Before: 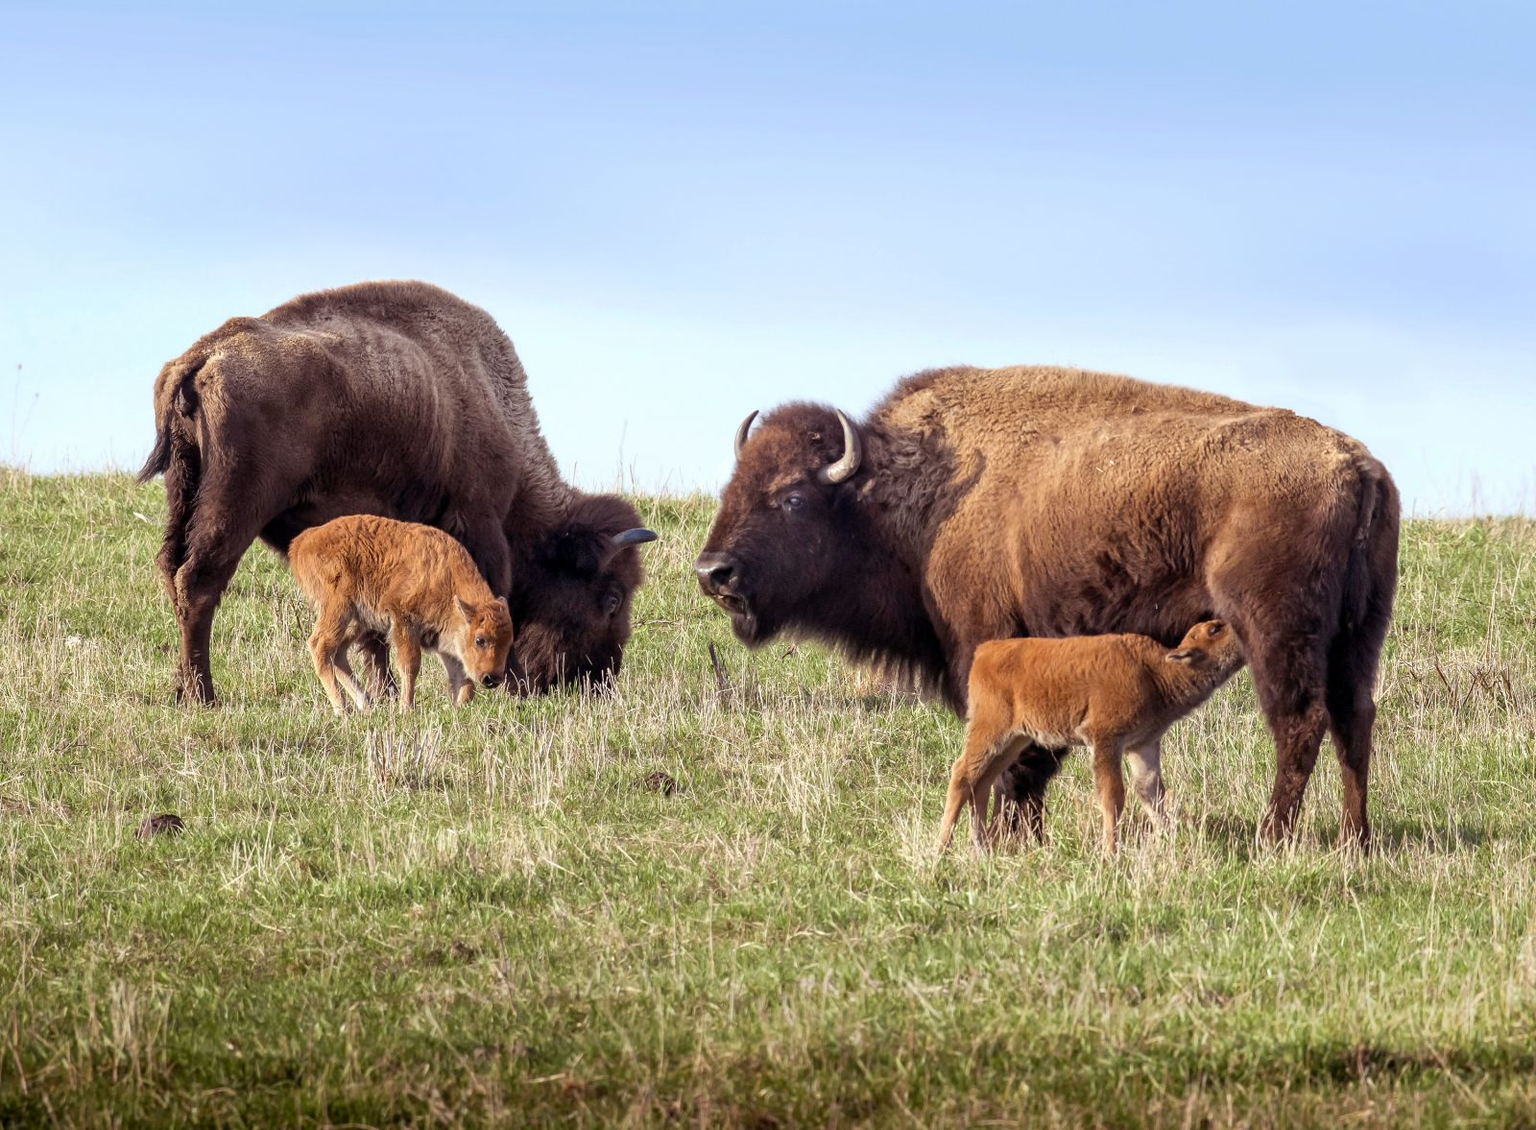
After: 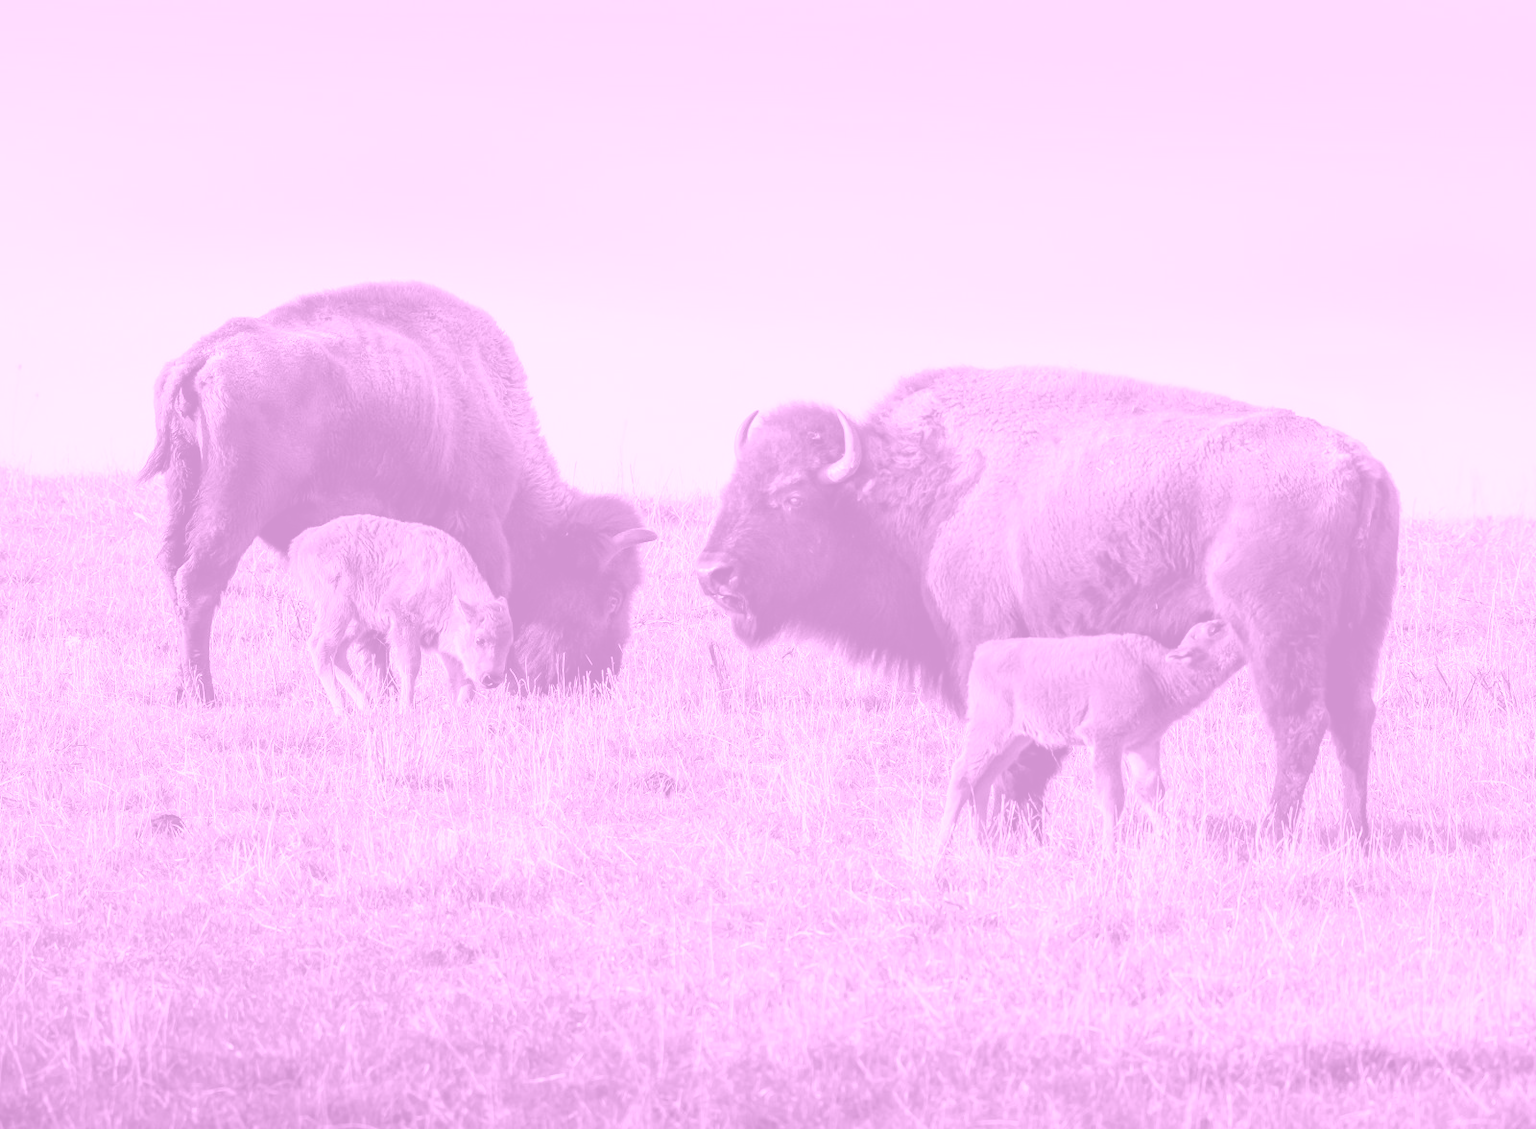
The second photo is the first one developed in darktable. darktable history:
color balance: lift [1.001, 0.997, 0.99, 1.01], gamma [1.007, 1, 0.975, 1.025], gain [1, 1.065, 1.052, 0.935], contrast 13.25%
colorize: hue 331.2°, saturation 75%, source mix 30.28%, lightness 70.52%, version 1
